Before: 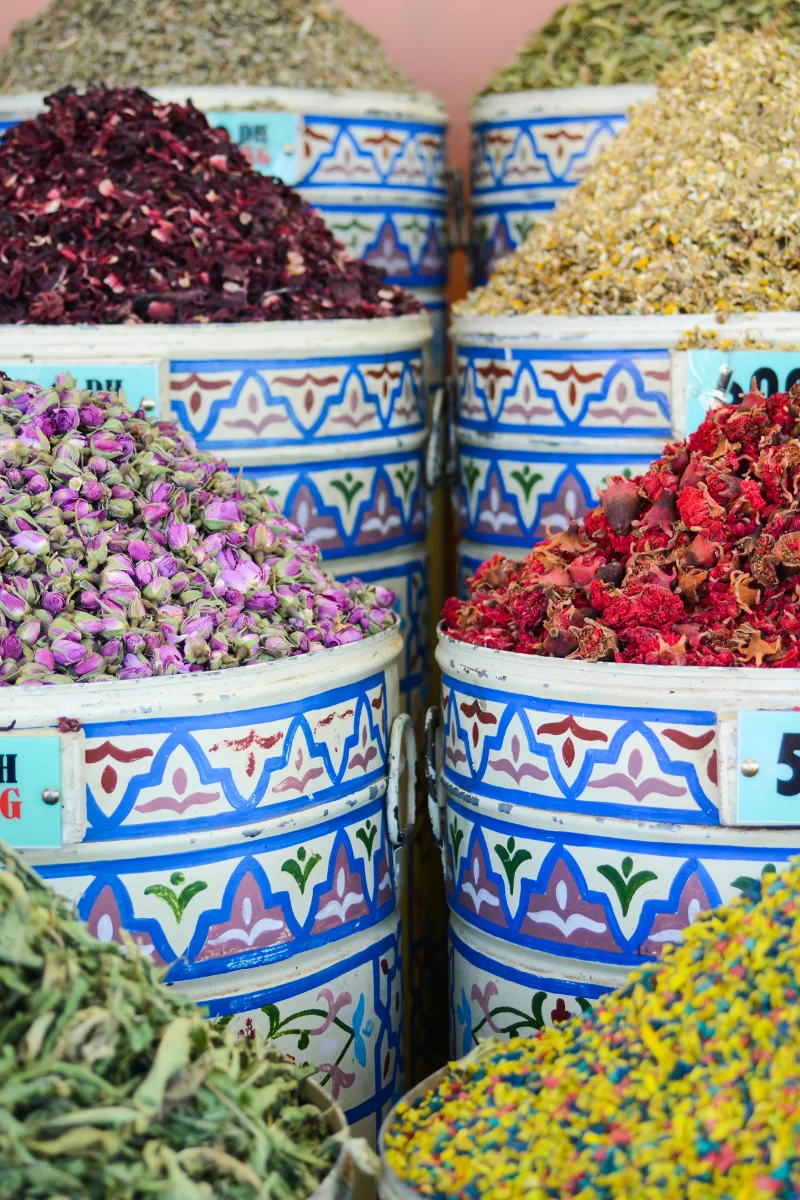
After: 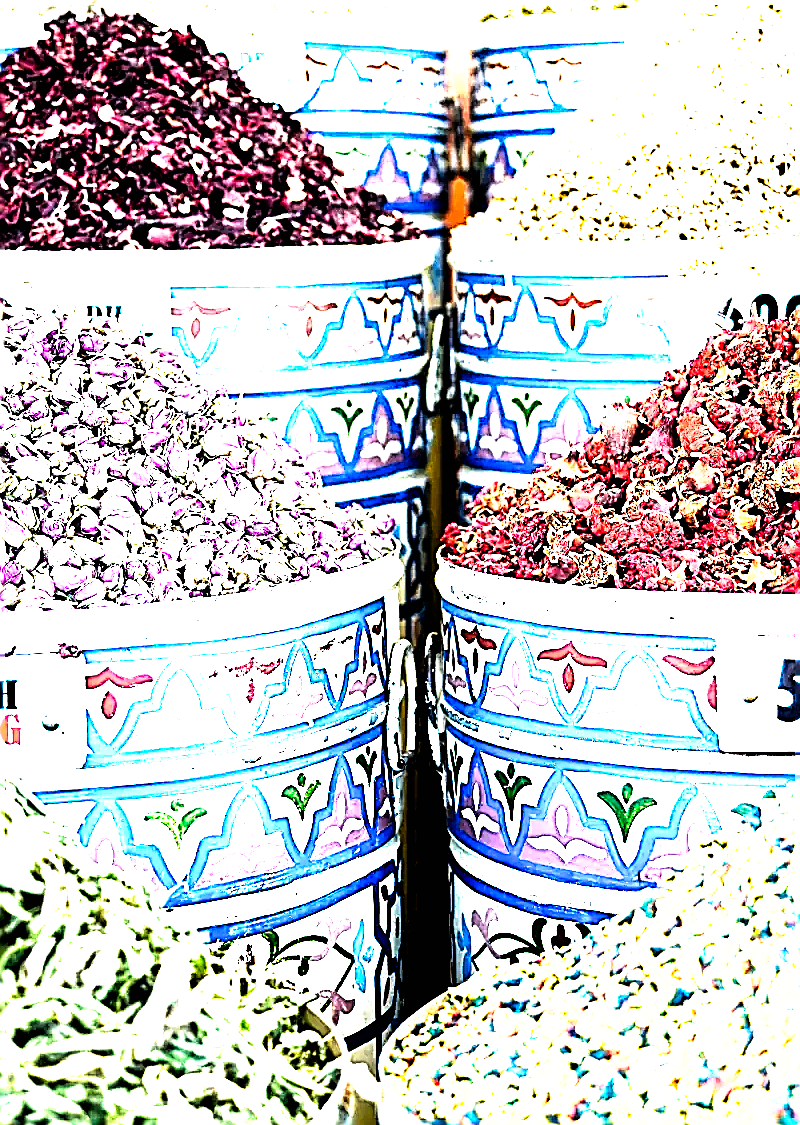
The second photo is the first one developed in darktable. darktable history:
sharpen: amount 2
crop and rotate: top 6.25%
rgb curve: curves: ch0 [(0, 0) (0.21, 0.15) (0.24, 0.21) (0.5, 0.75) (0.75, 0.96) (0.89, 0.99) (1, 1)]; ch1 [(0, 0.02) (0.21, 0.13) (0.25, 0.2) (0.5, 0.67) (0.75, 0.9) (0.89, 0.97) (1, 1)]; ch2 [(0, 0.02) (0.21, 0.13) (0.25, 0.2) (0.5, 0.67) (0.75, 0.9) (0.89, 0.97) (1, 1)], compensate middle gray true
filmic rgb: black relative exposure -8.2 EV, white relative exposure 2.2 EV, threshold 3 EV, hardness 7.11, latitude 85.74%, contrast 1.696, highlights saturation mix -4%, shadows ↔ highlights balance -2.69%, preserve chrominance no, color science v5 (2021), contrast in shadows safe, contrast in highlights safe, enable highlight reconstruction true
exposure: black level correction 0, exposure 1.1 EV, compensate highlight preservation false
